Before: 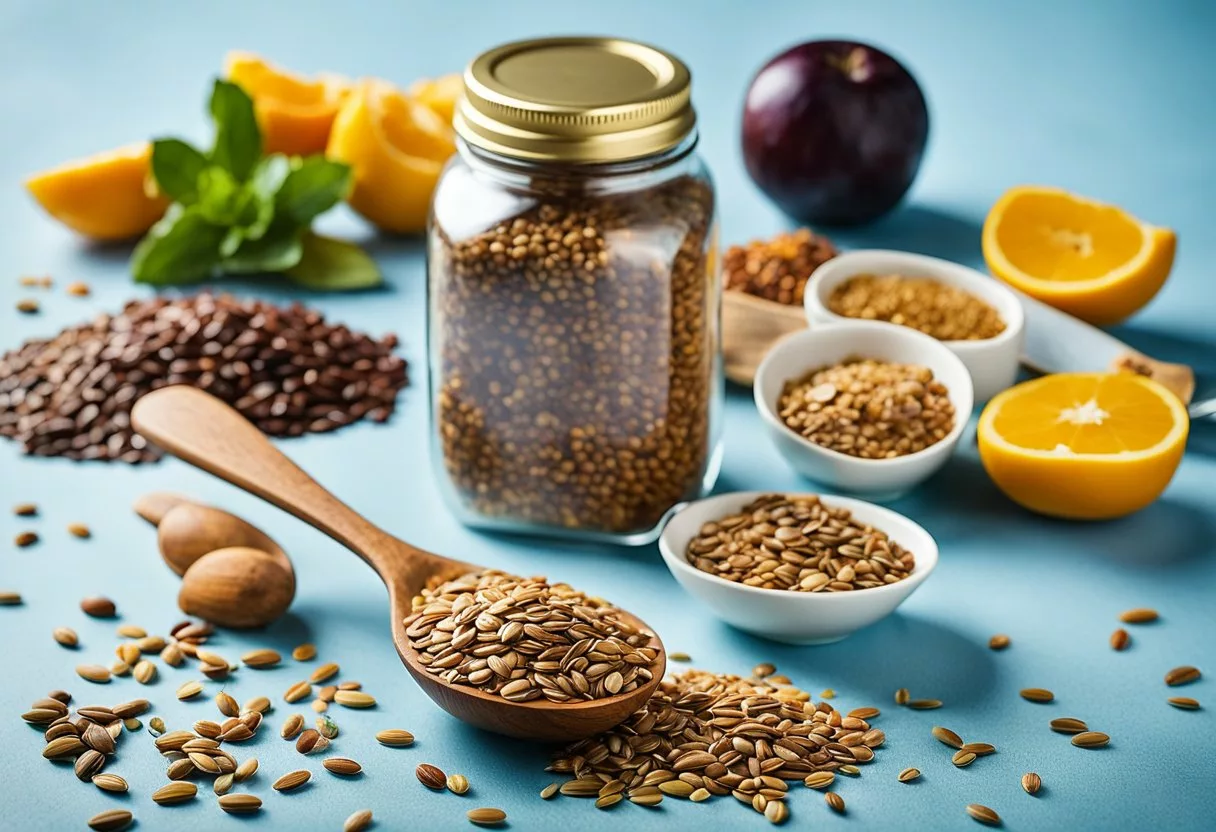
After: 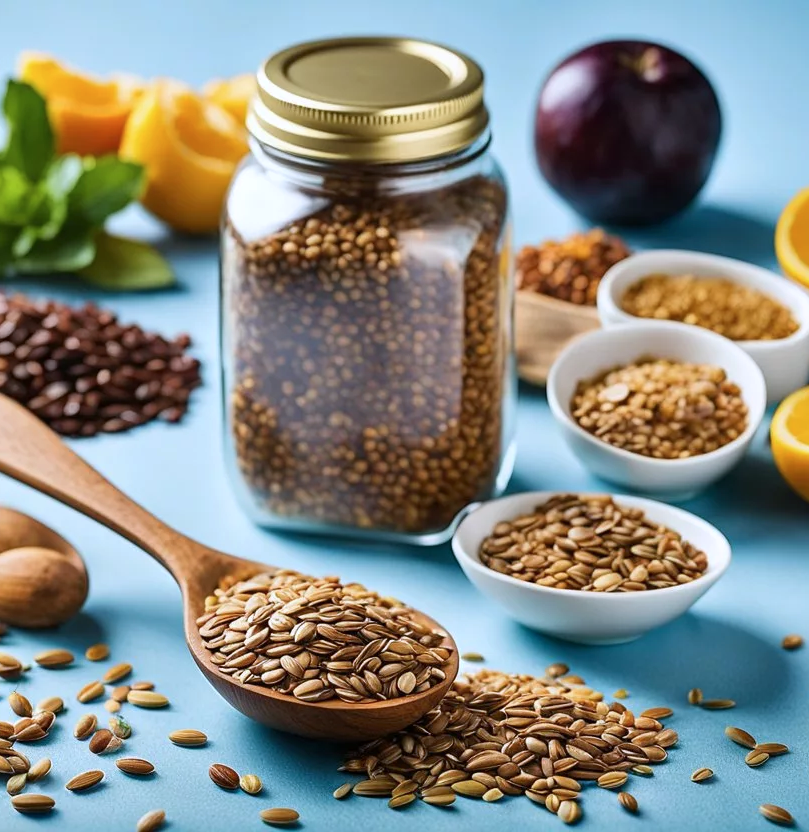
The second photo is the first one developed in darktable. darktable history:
tone equalizer: -7 EV 0.1 EV, edges refinement/feathering 500, mask exposure compensation -1.57 EV, preserve details no
crop: left 17.026%, right 16.436%
color calibration: illuminant as shot in camera, x 0.358, y 0.373, temperature 4628.91 K
